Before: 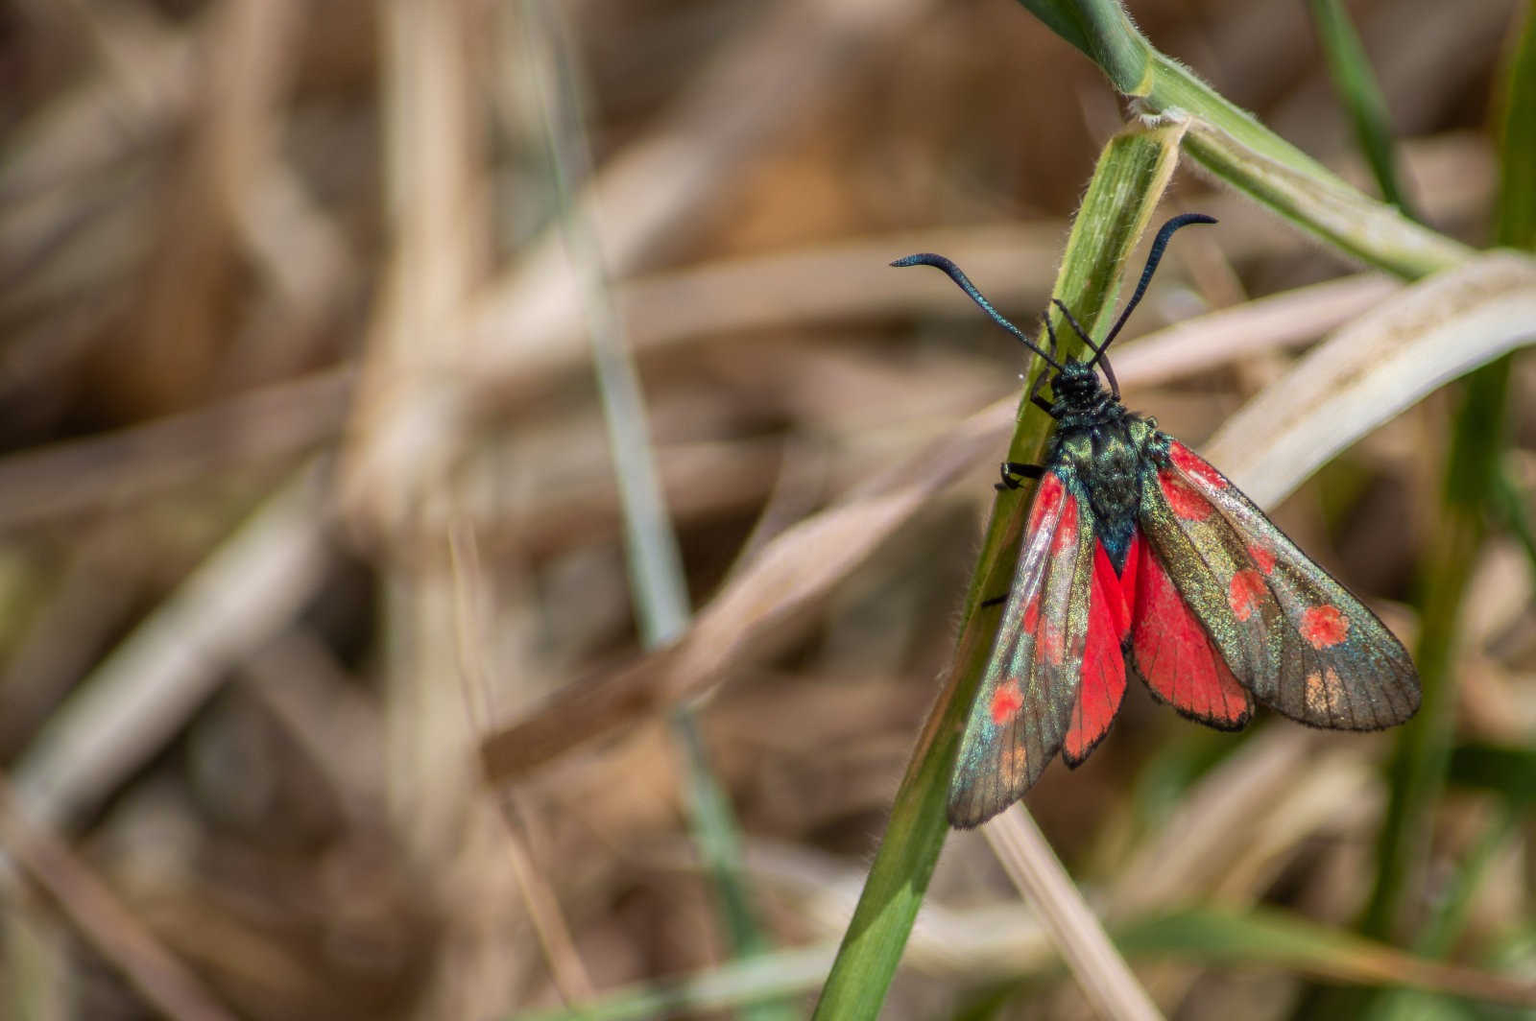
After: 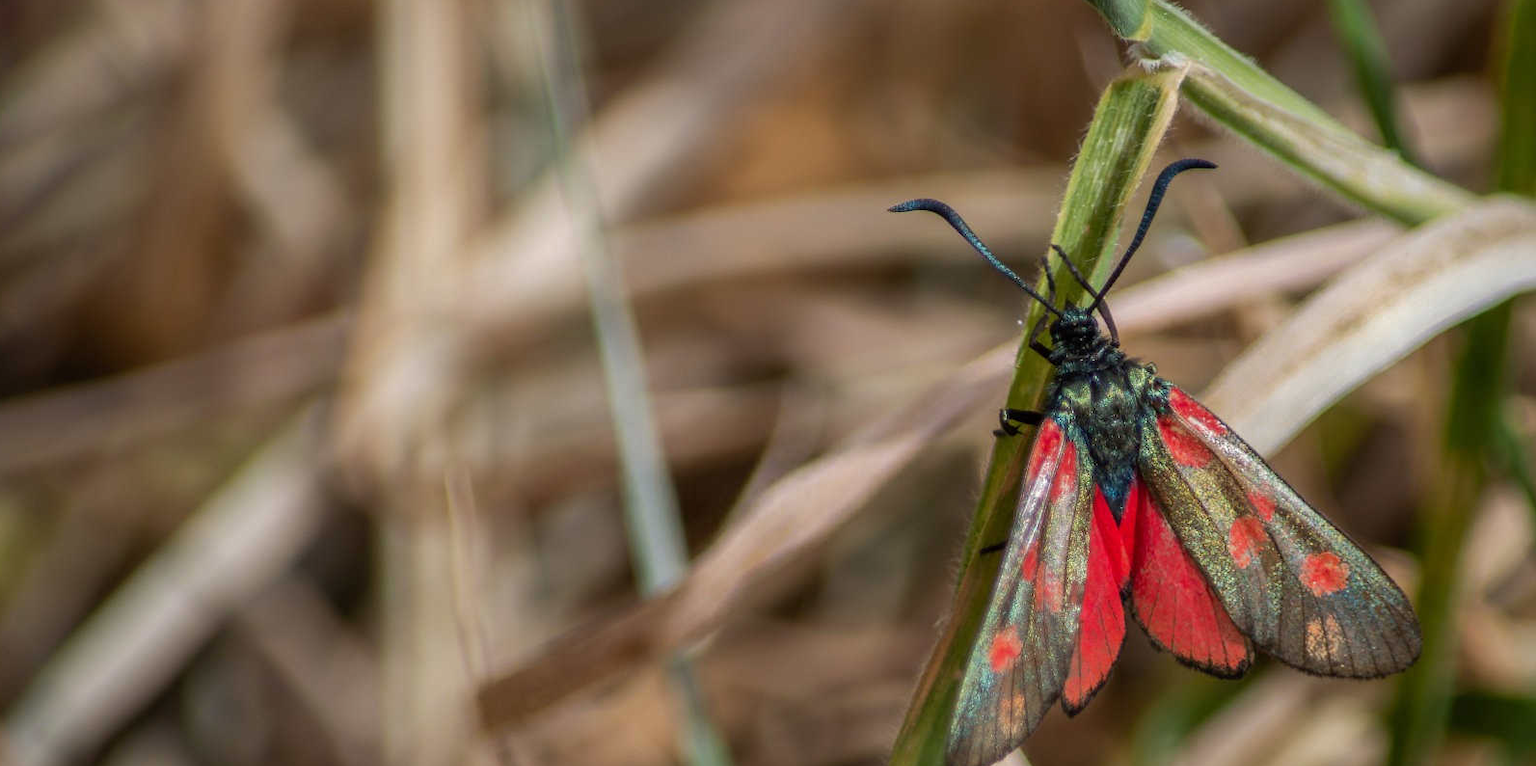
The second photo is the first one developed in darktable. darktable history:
crop: left 0.387%, top 5.469%, bottom 19.809%
base curve: curves: ch0 [(0, 0) (0.74, 0.67) (1, 1)]
